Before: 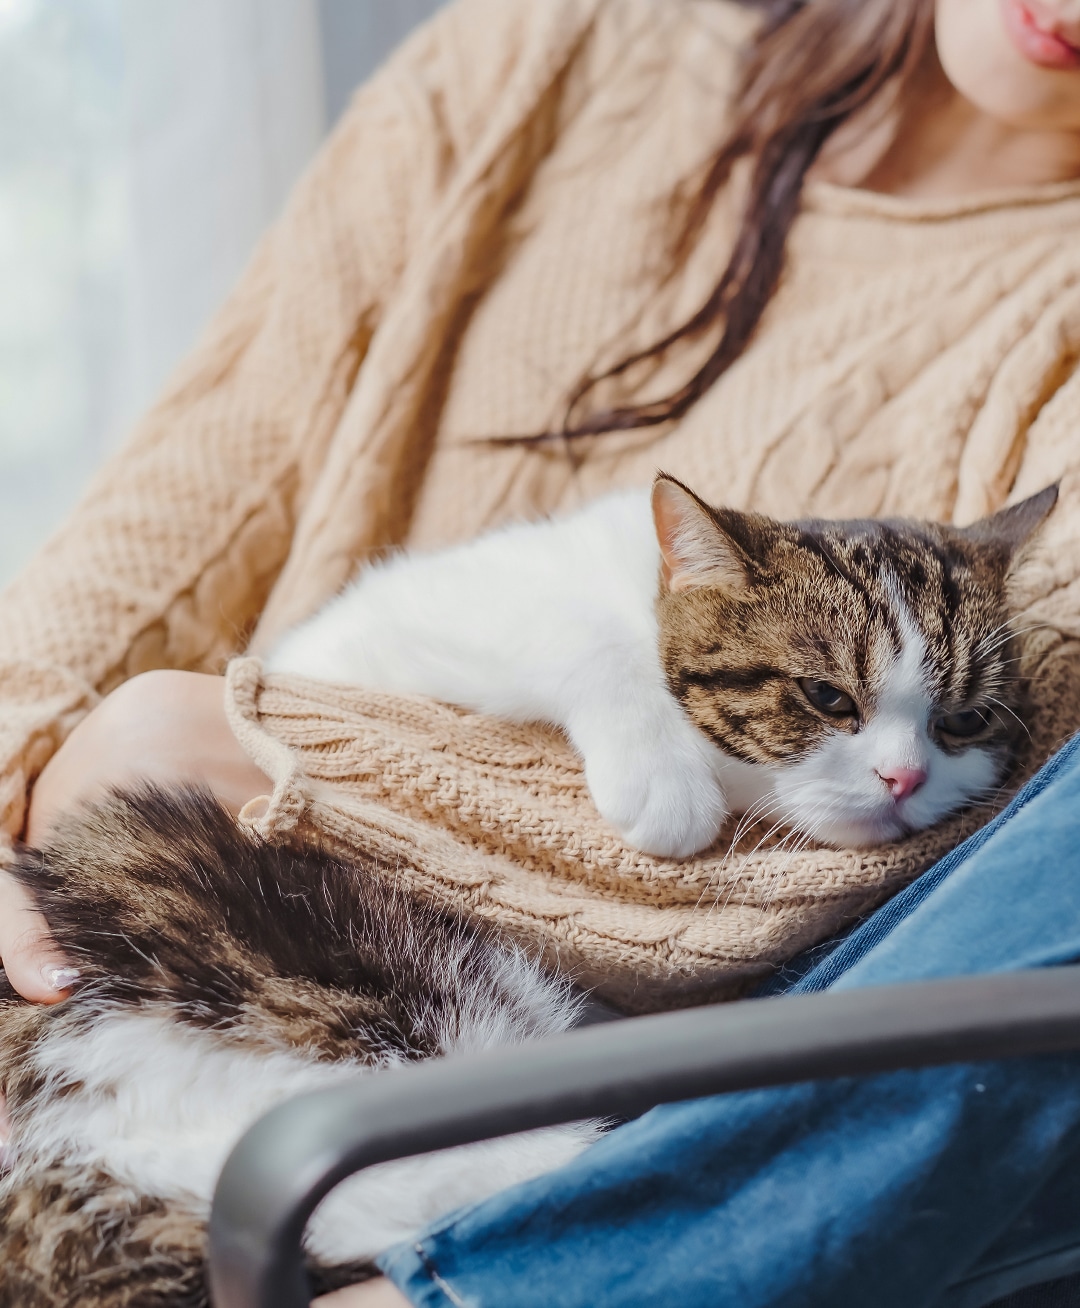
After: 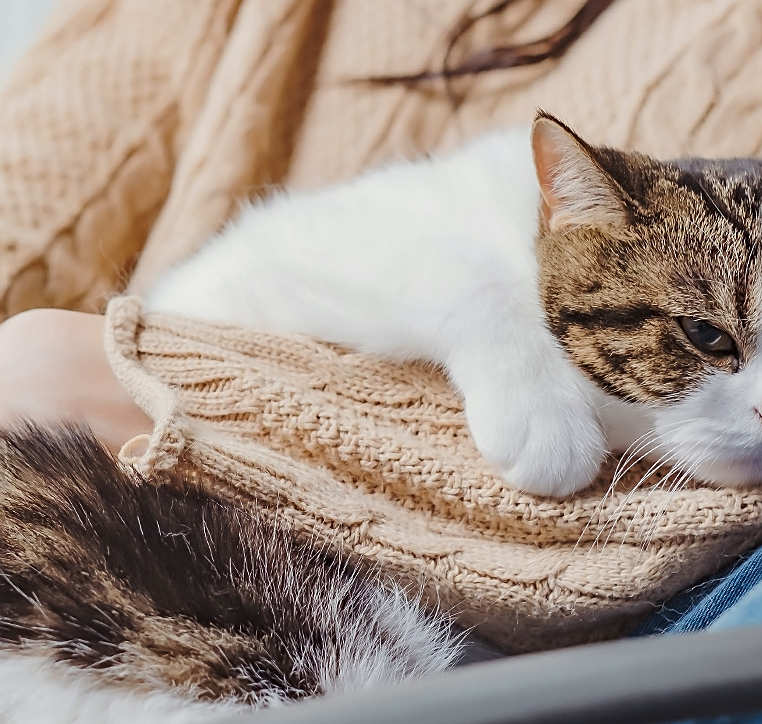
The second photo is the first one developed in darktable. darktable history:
sharpen: on, module defaults
crop: left 11.123%, top 27.61%, right 18.3%, bottom 17.034%
